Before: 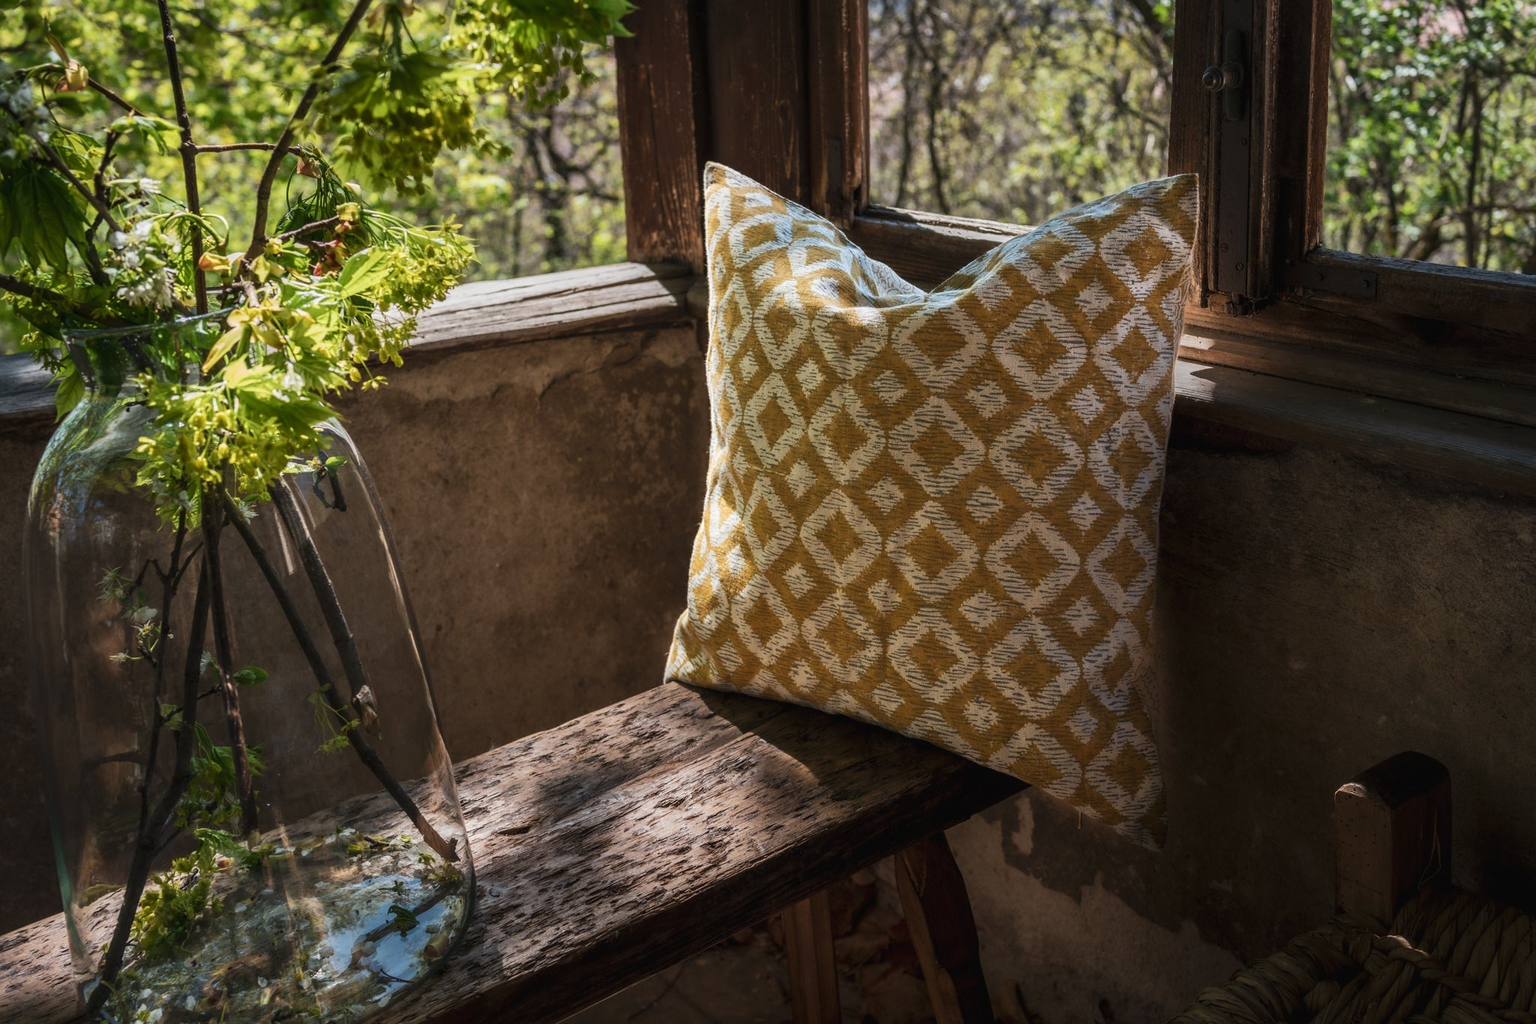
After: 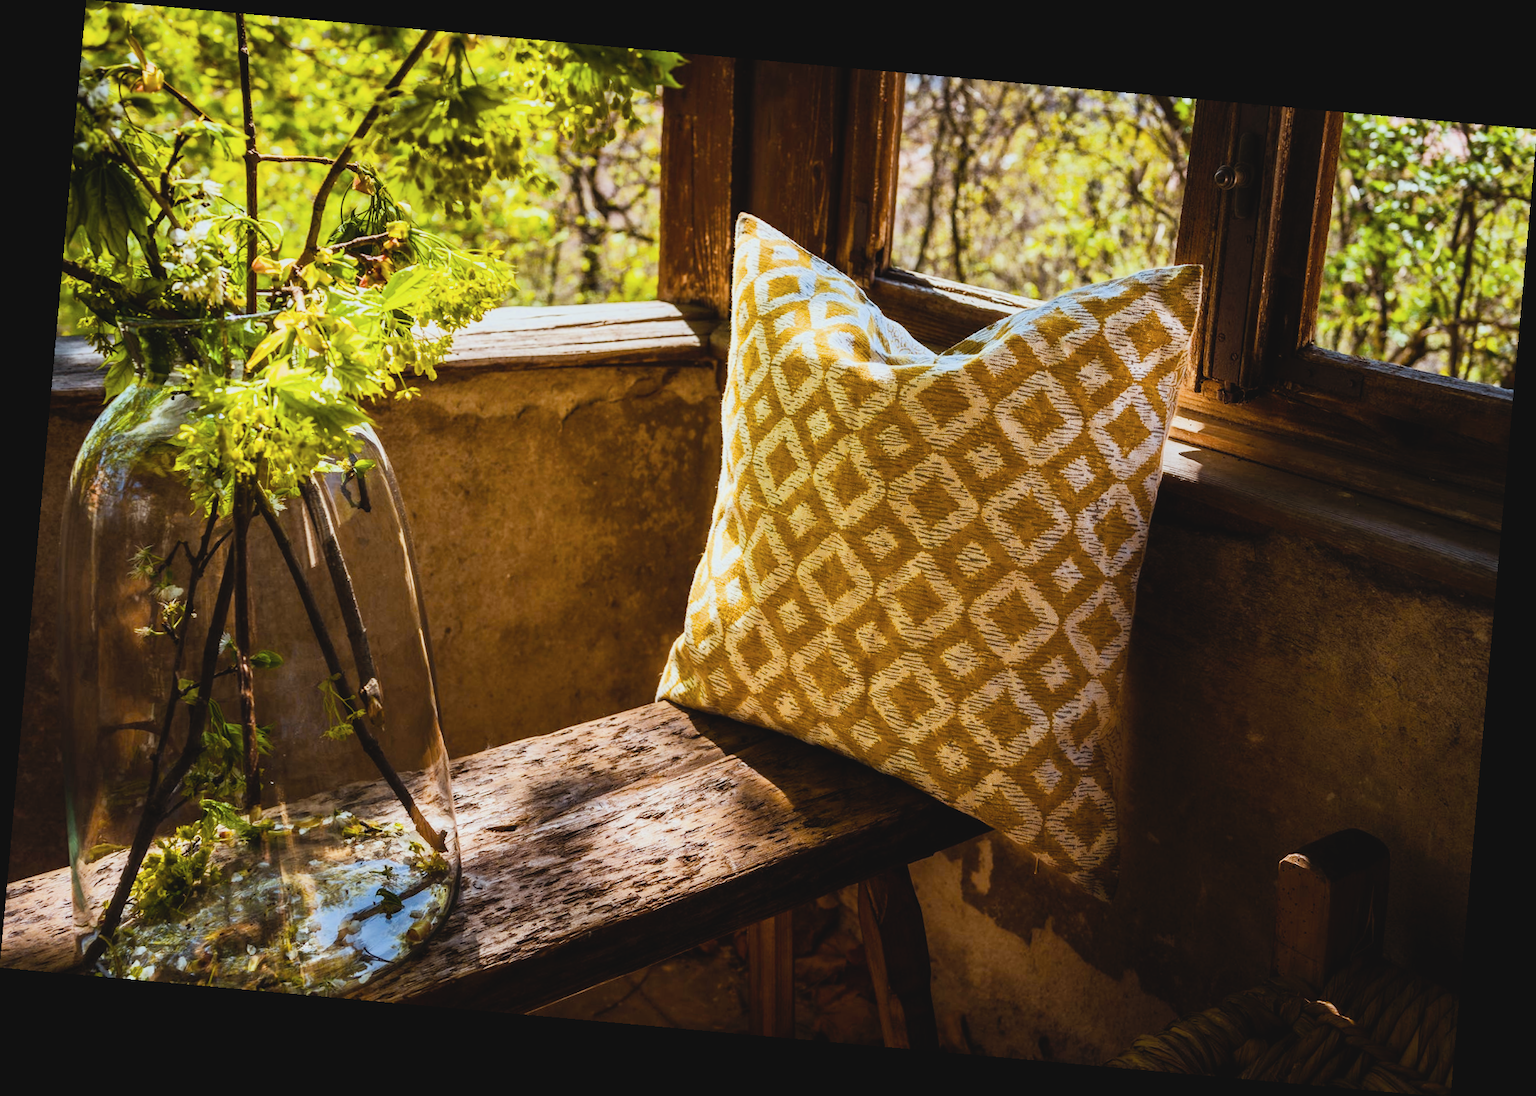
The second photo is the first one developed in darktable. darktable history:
rotate and perspective: rotation 5.12°, automatic cropping off
tone equalizer: -8 EV 0.06 EV, smoothing diameter 25%, edges refinement/feathering 10, preserve details guided filter
rgb levels: mode RGB, independent channels, levels [[0, 0.5, 1], [0, 0.521, 1], [0, 0.536, 1]]
contrast brightness saturation: contrast -0.1, saturation -0.1
color contrast: green-magenta contrast 0.81
exposure: black level correction 0, exposure 1.2 EV, compensate exposure bias true, compensate highlight preservation false
filmic rgb: black relative exposure -7.32 EV, white relative exposure 5.09 EV, hardness 3.2
color balance rgb: linear chroma grading › global chroma 9%, perceptual saturation grading › global saturation 36%, perceptual saturation grading › shadows 35%, perceptual brilliance grading › global brilliance 15%, perceptual brilliance grading › shadows -35%, global vibrance 15%
